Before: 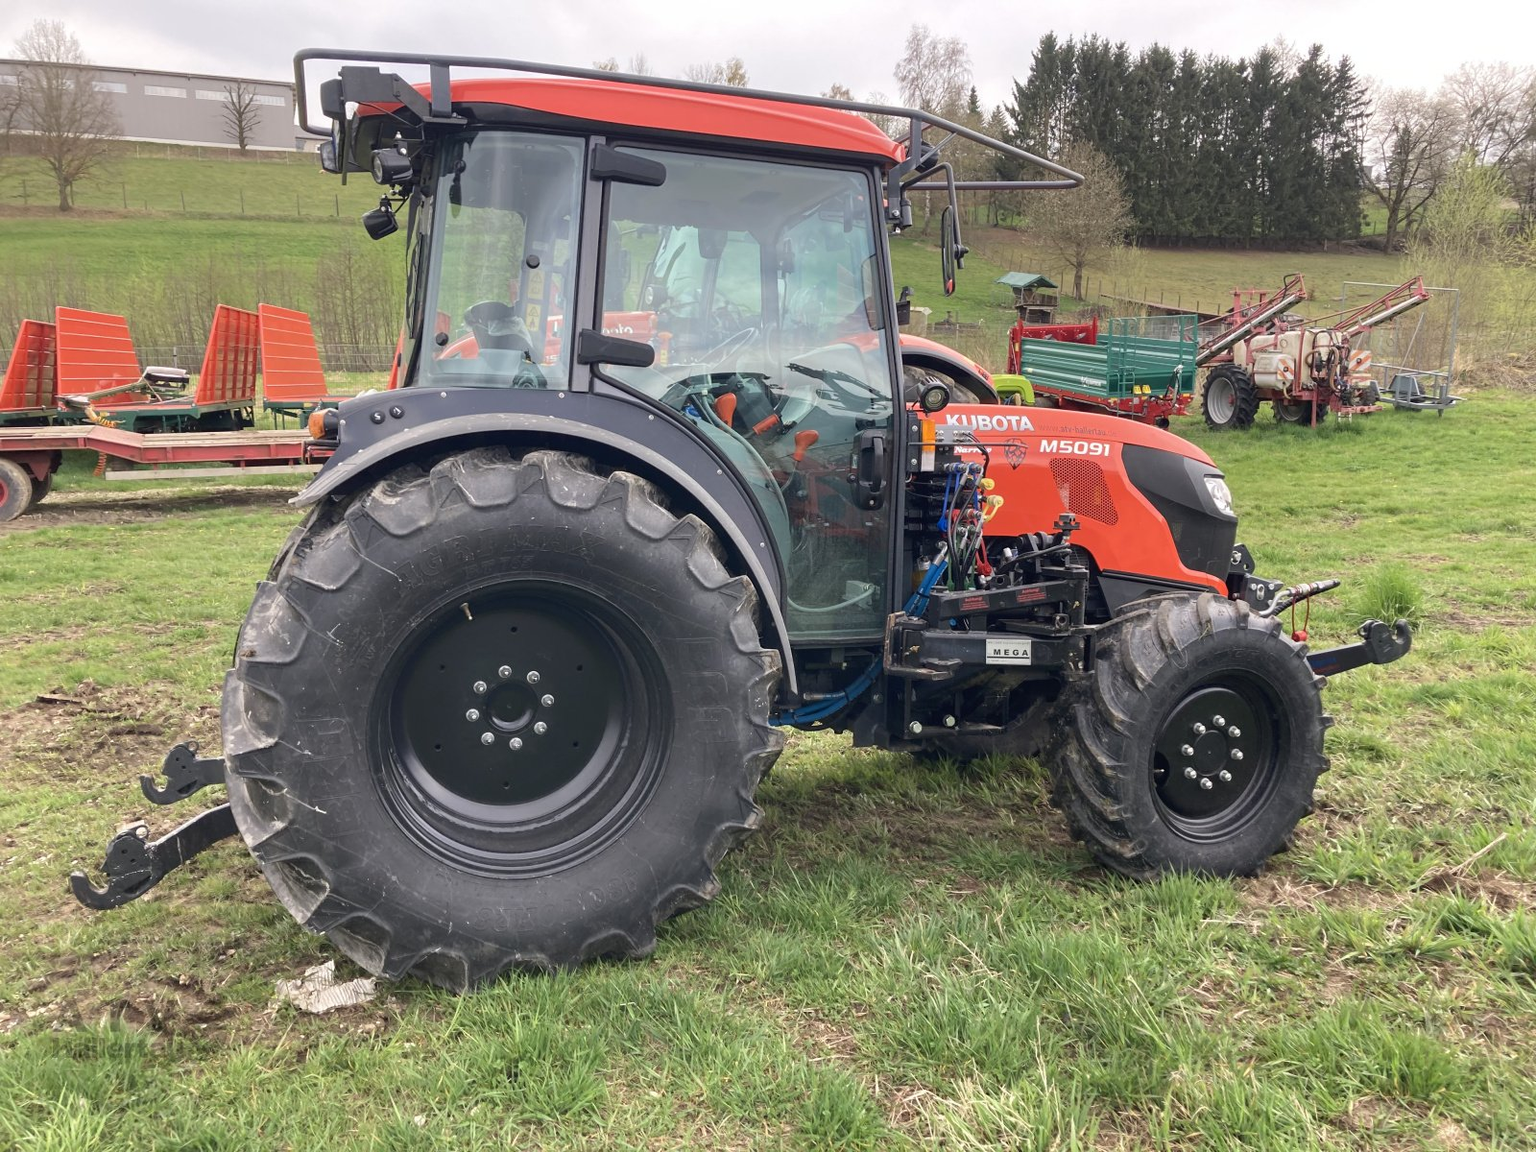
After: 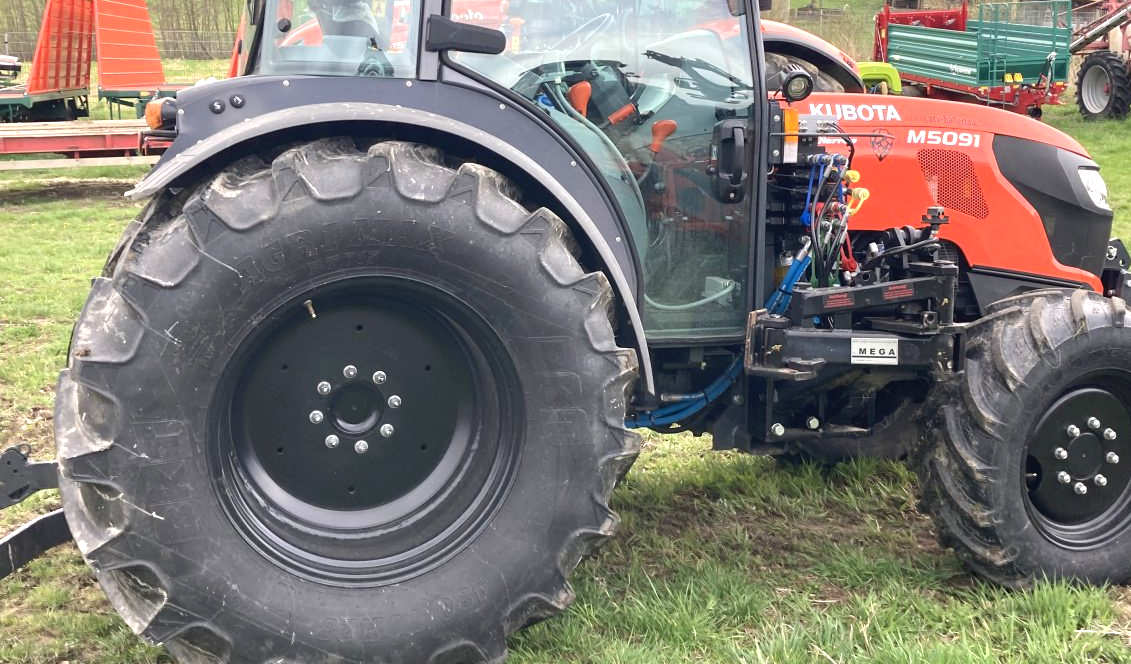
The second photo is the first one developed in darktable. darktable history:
crop: left 11.027%, top 27.393%, right 18.246%, bottom 17.263%
exposure: exposure 0.602 EV, compensate highlight preservation false
